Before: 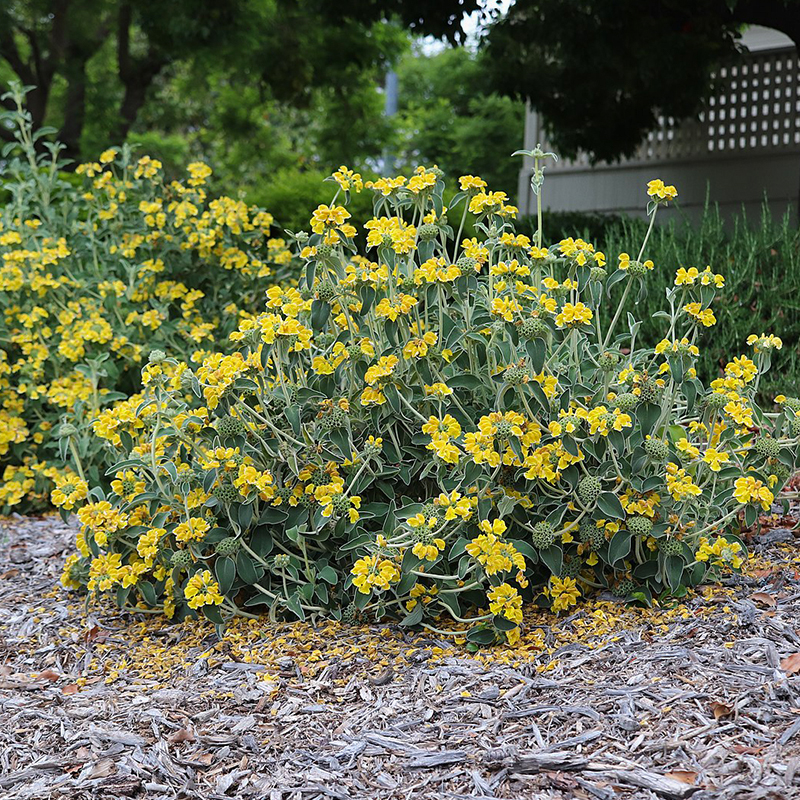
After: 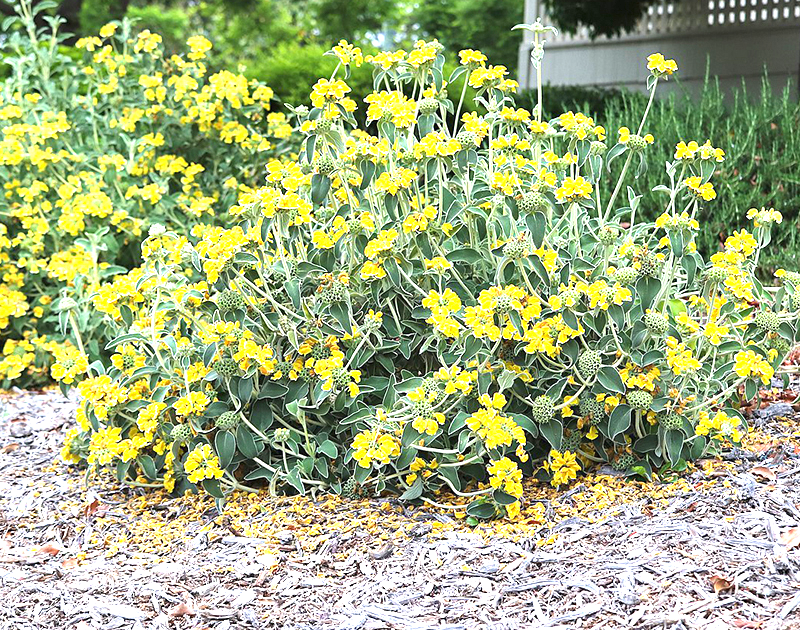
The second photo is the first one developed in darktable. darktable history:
crop and rotate: top 15.751%, bottom 5.442%
exposure: black level correction 0, exposure 1.568 EV, compensate exposure bias true, compensate highlight preservation false
